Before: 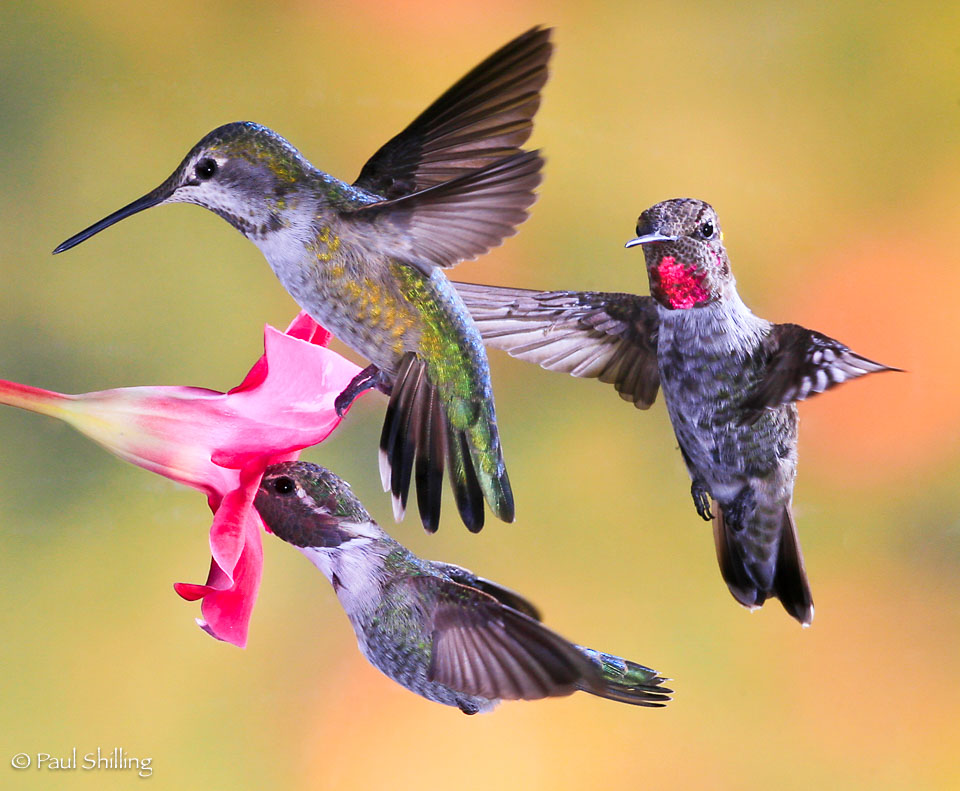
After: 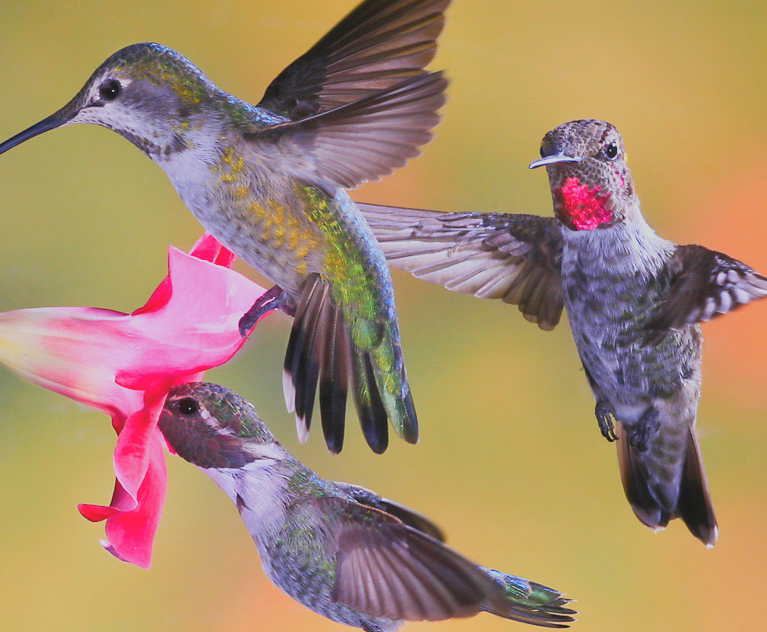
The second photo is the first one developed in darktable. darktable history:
crop and rotate: left 10.071%, top 10.071%, right 10.02%, bottom 10.02%
color balance rgb: perceptual saturation grading › global saturation -0.31%, global vibrance -8%, contrast -13%, saturation formula JzAzBz (2021)
local contrast: highlights 68%, shadows 68%, detail 82%, midtone range 0.325
